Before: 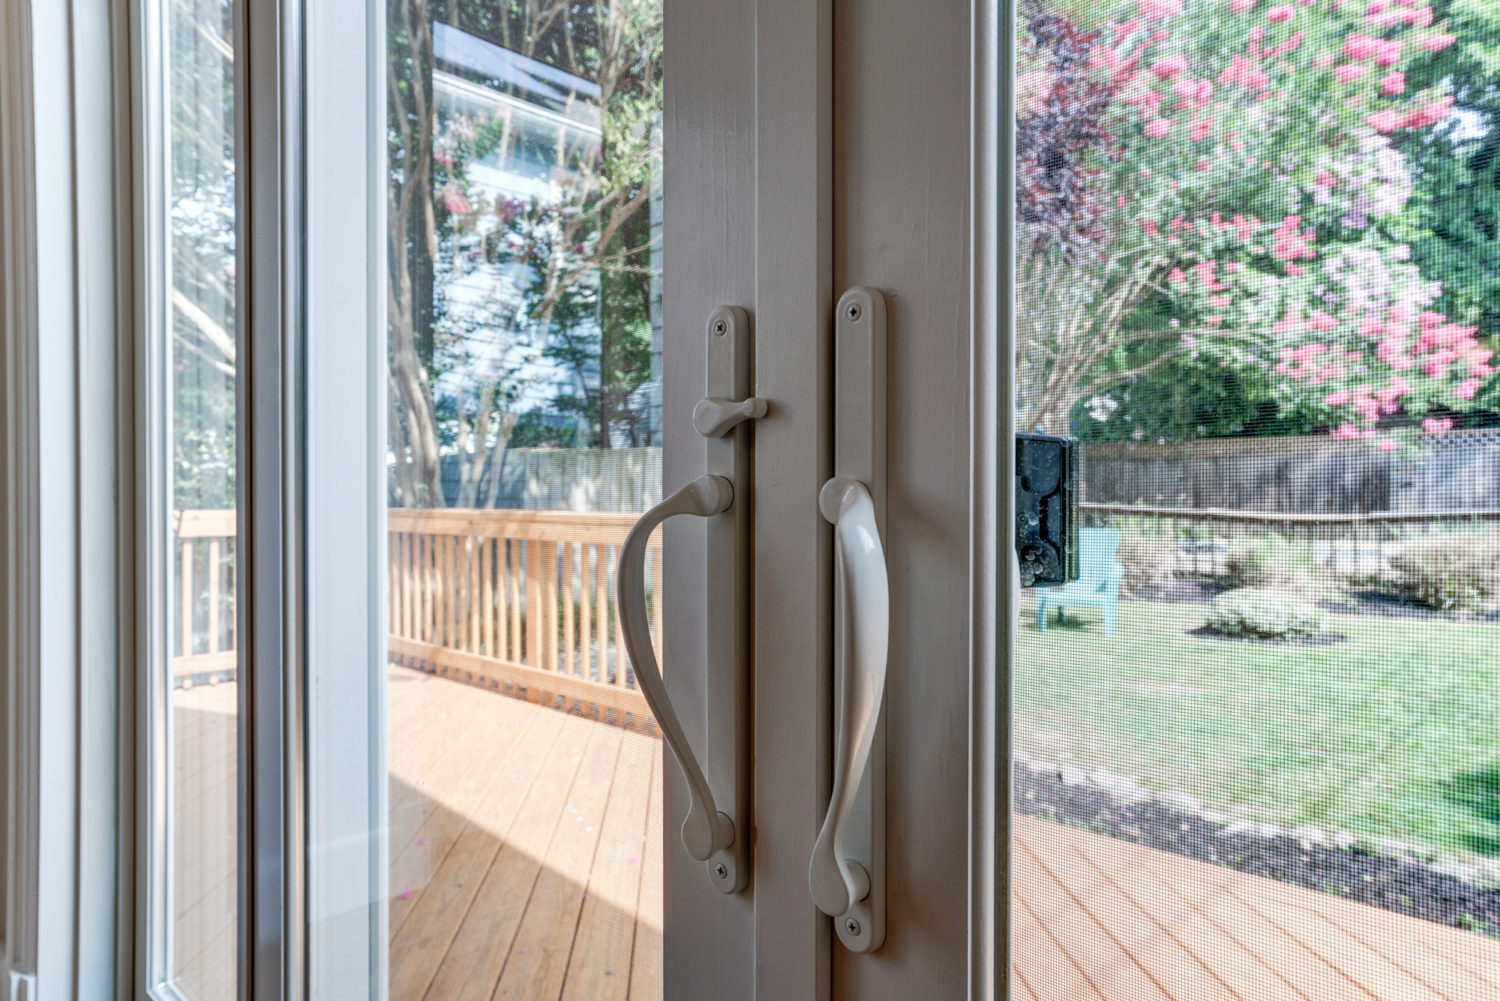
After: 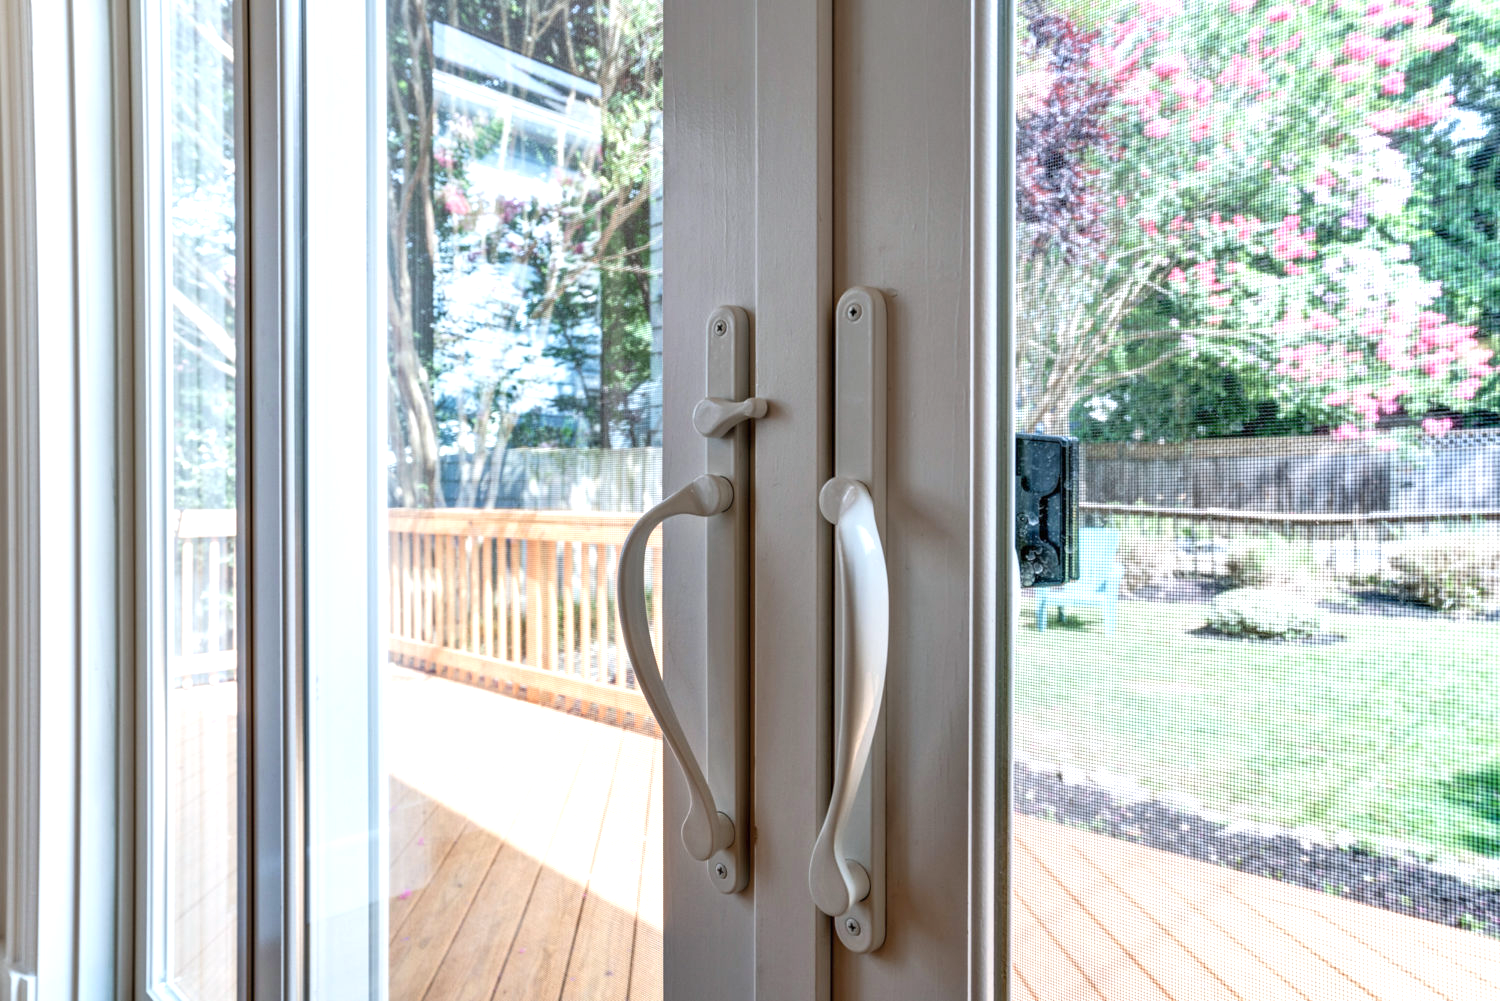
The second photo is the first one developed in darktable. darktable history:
exposure: exposure 0.669 EV, compensate highlight preservation false
white balance: red 0.988, blue 1.017
